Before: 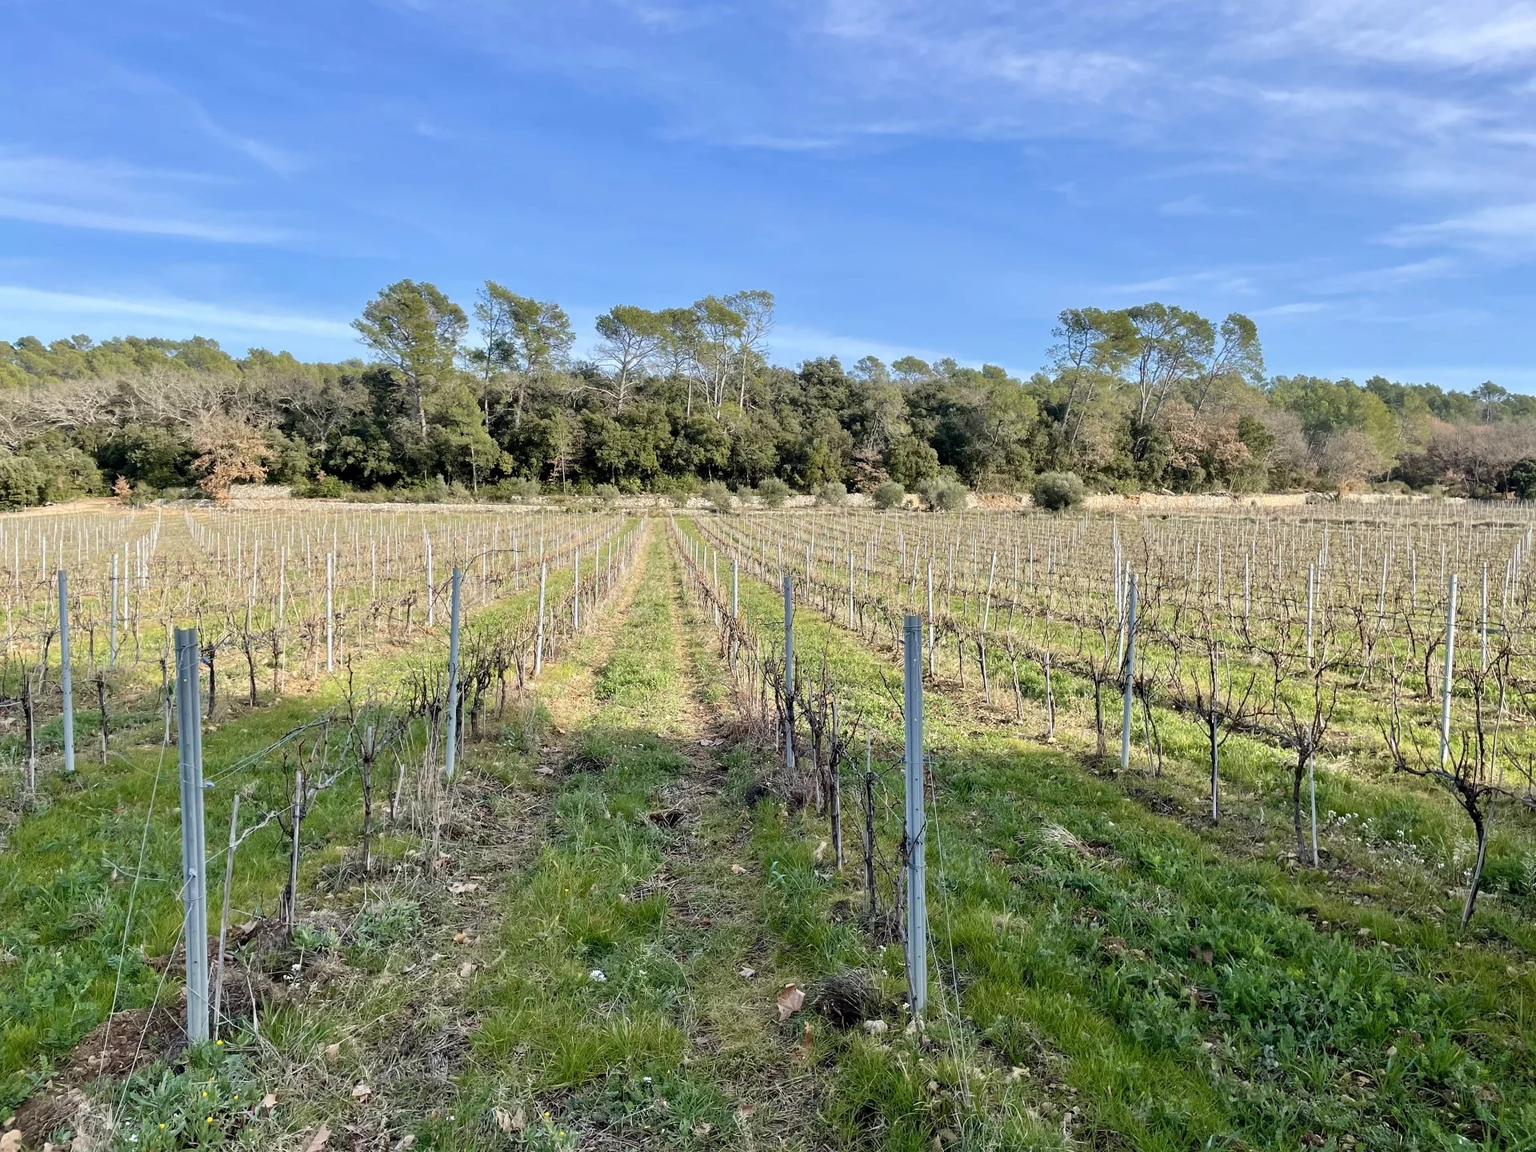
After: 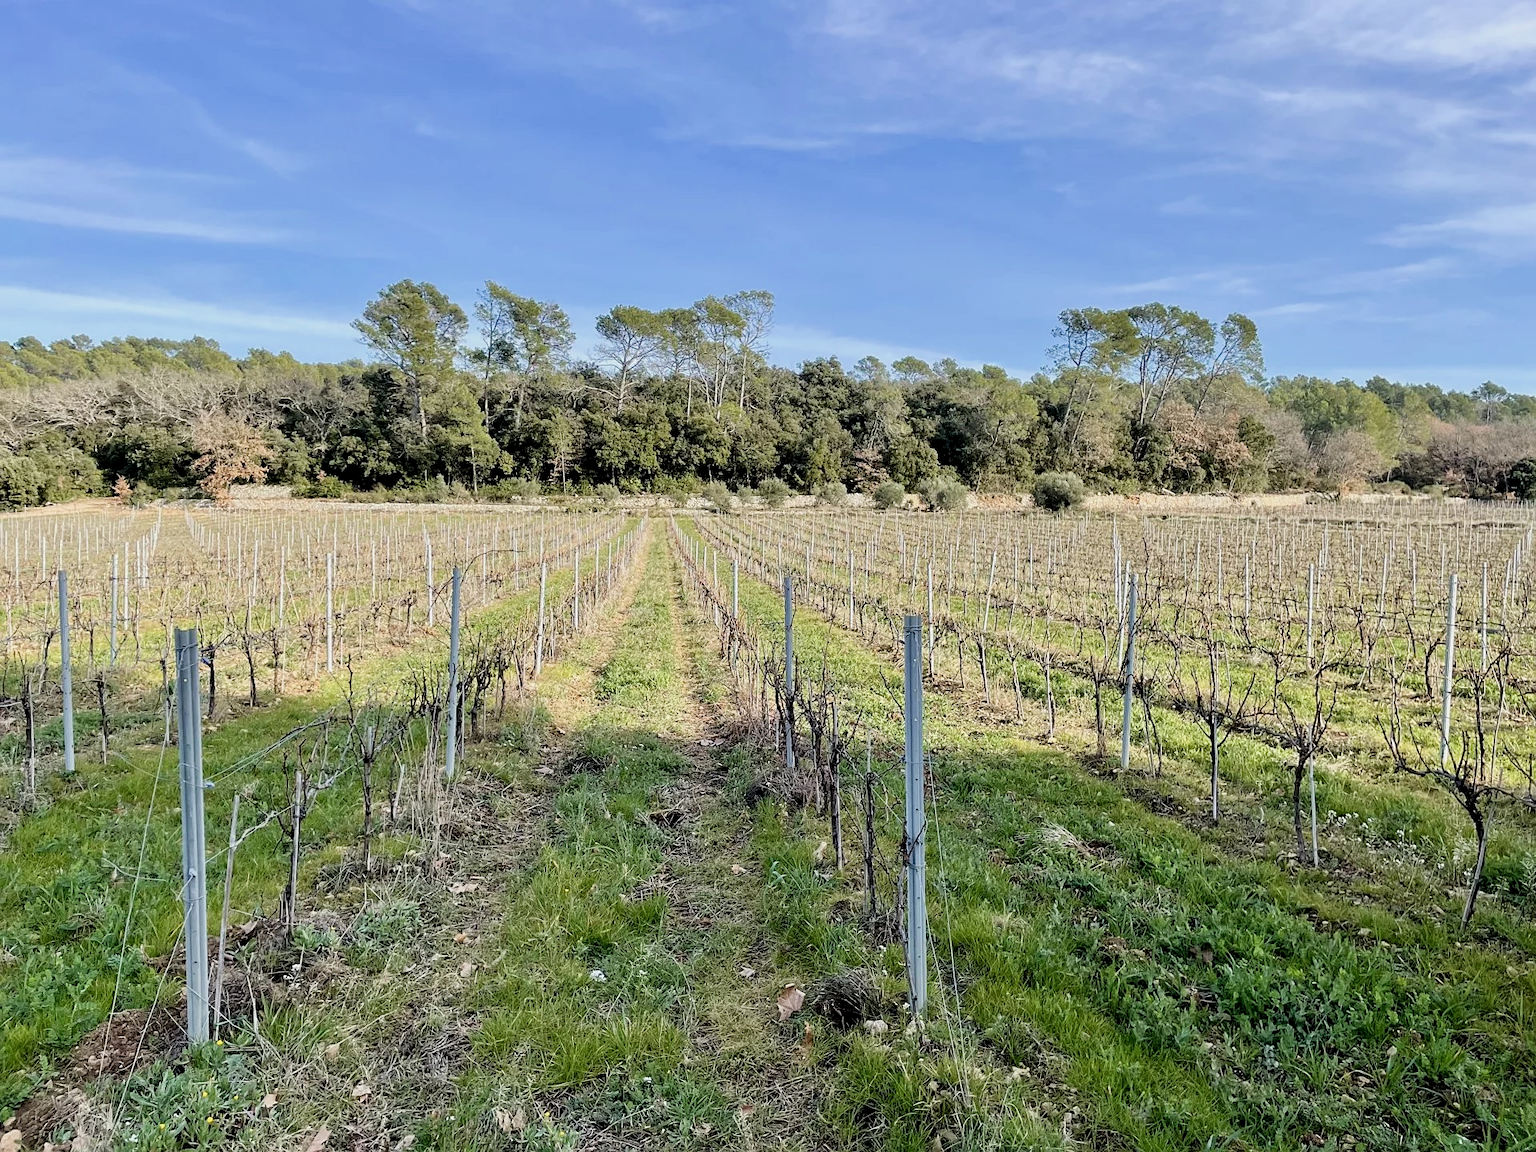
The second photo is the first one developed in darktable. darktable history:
local contrast: highlights 100%, shadows 100%, detail 120%, midtone range 0.2
sharpen: radius 1.559, amount 0.373, threshold 1.271
levels: levels [0, 0.476, 0.951]
filmic rgb: white relative exposure 3.85 EV, hardness 4.3
